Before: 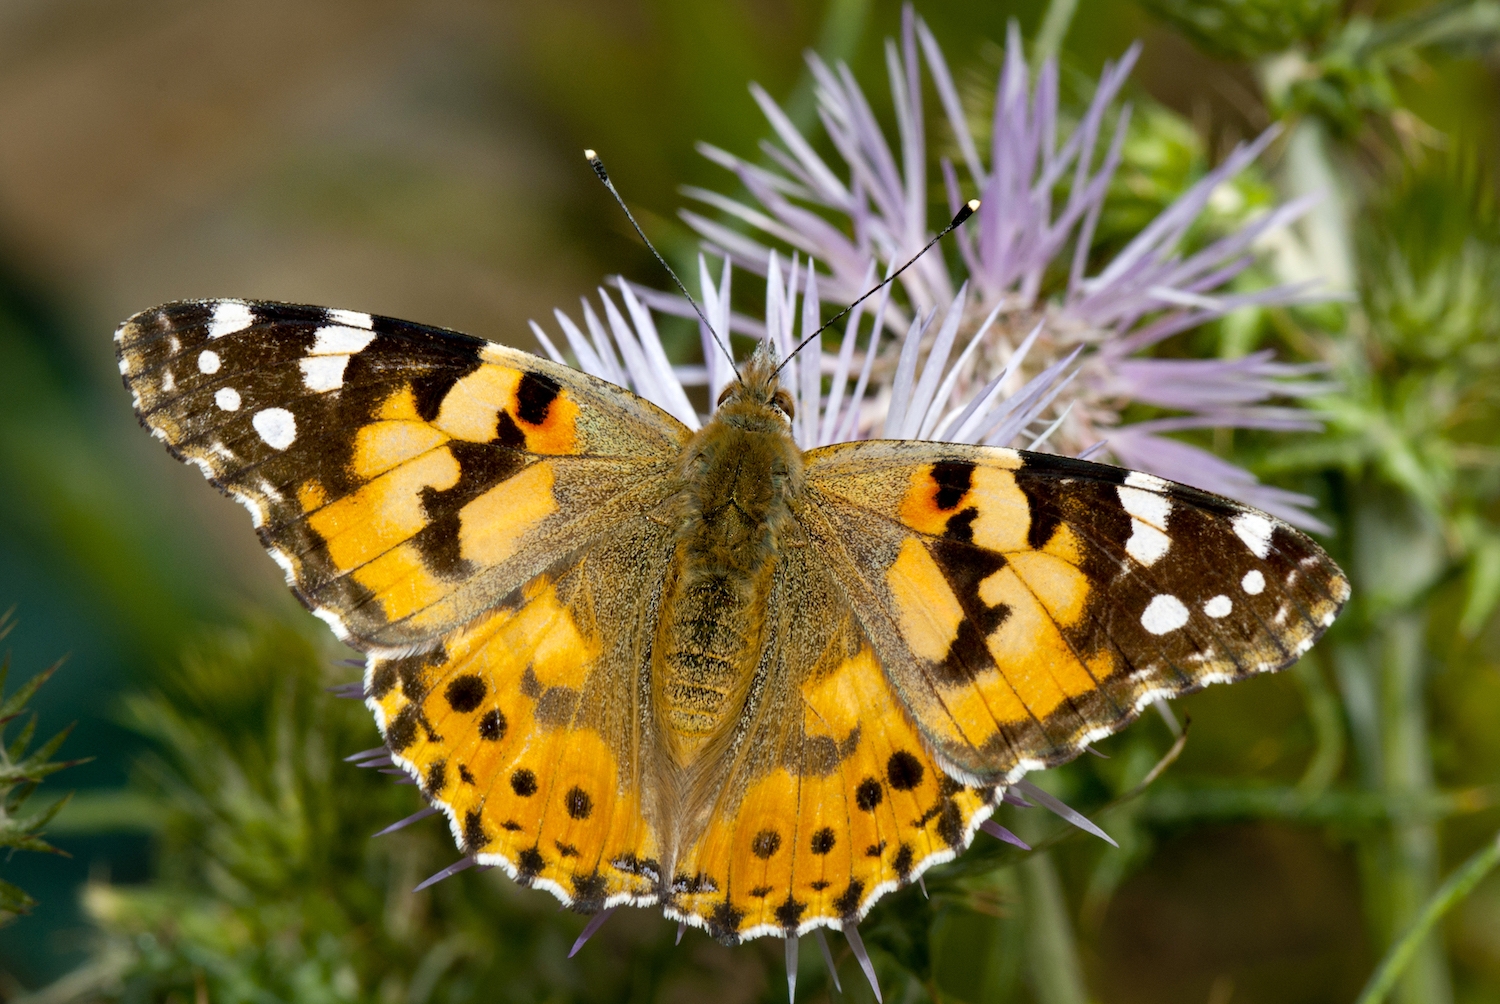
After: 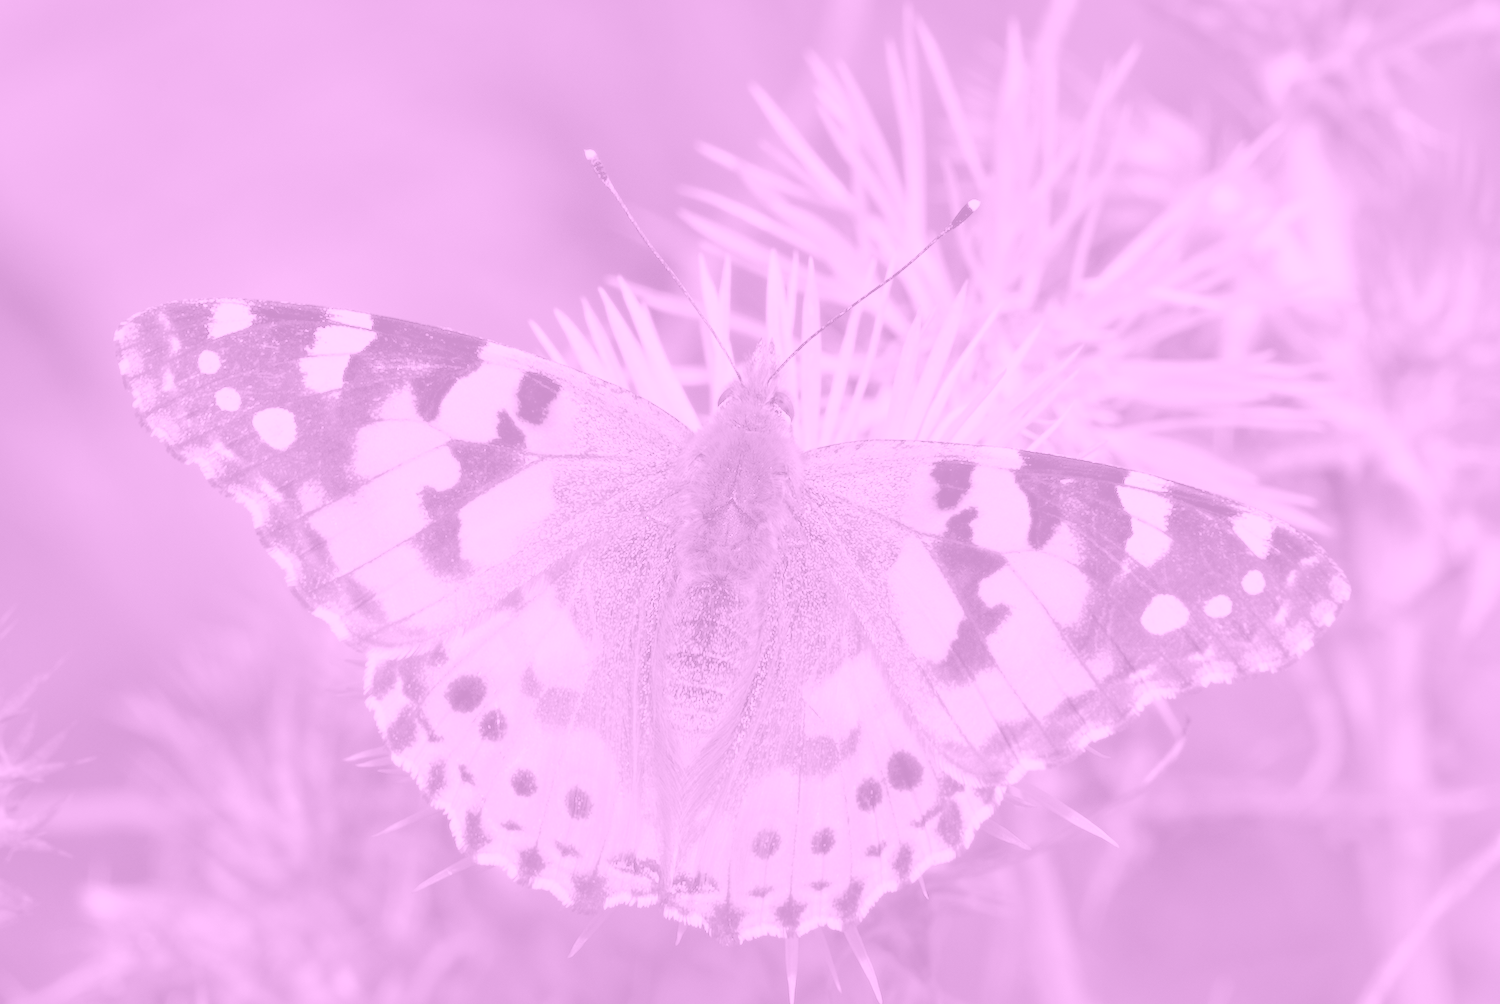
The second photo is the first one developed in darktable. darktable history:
color balance rgb: perceptual saturation grading › global saturation -27.94%, hue shift -2.27°, contrast -21.26%
colorize: hue 331.2°, saturation 69%, source mix 30.28%, lightness 69.02%, version 1
